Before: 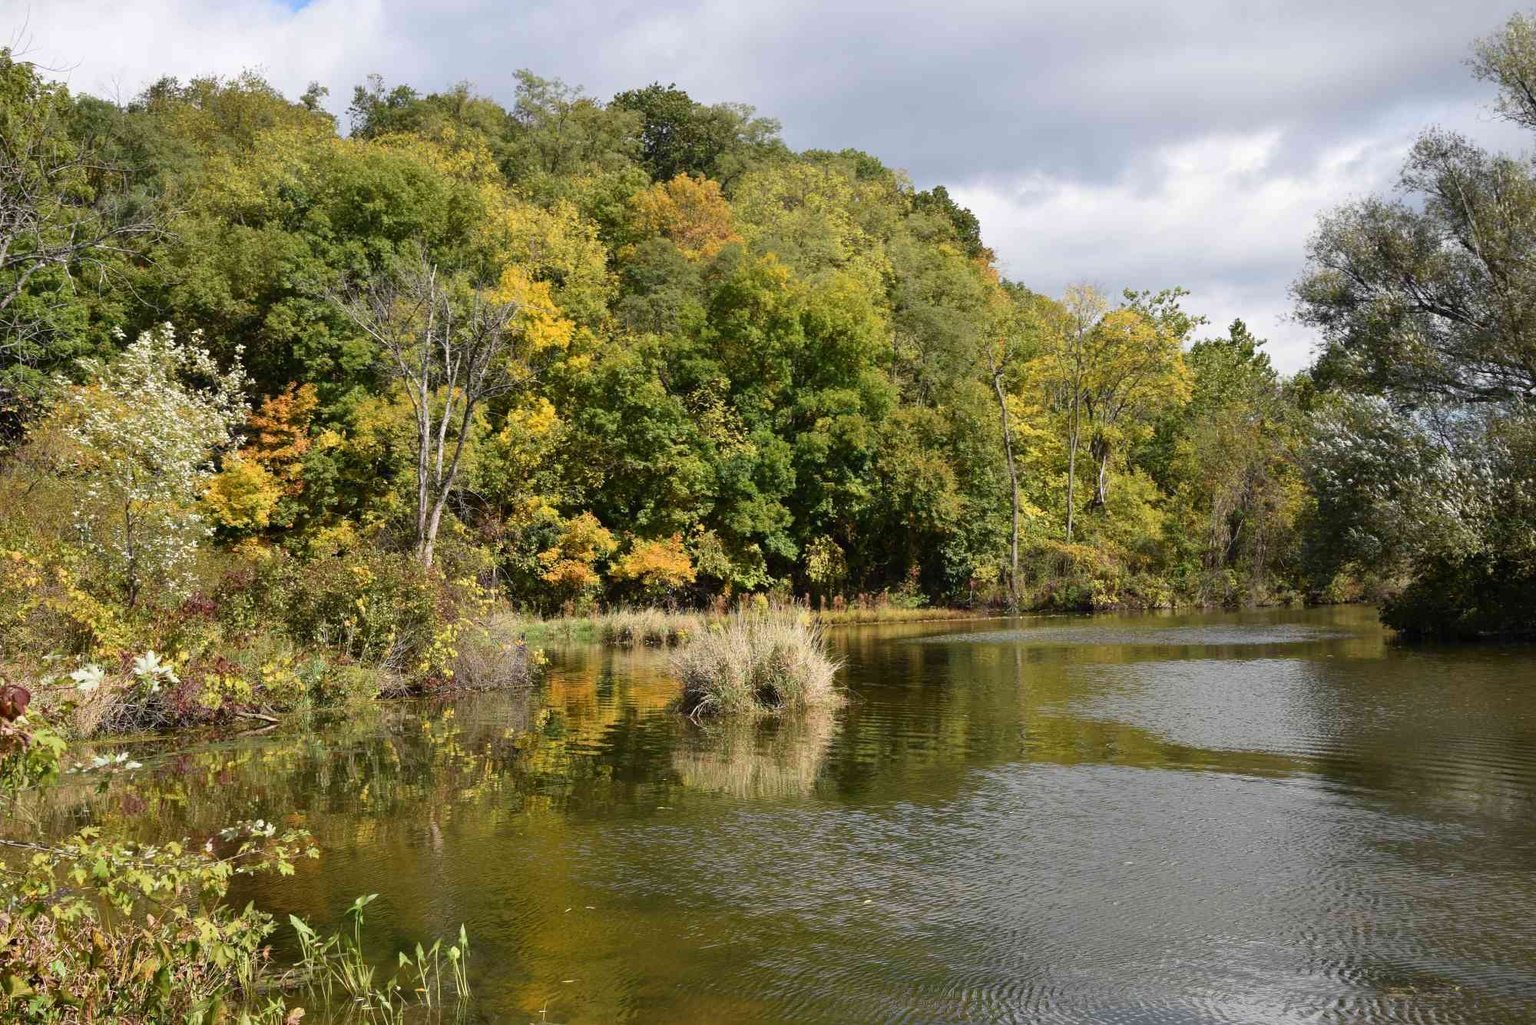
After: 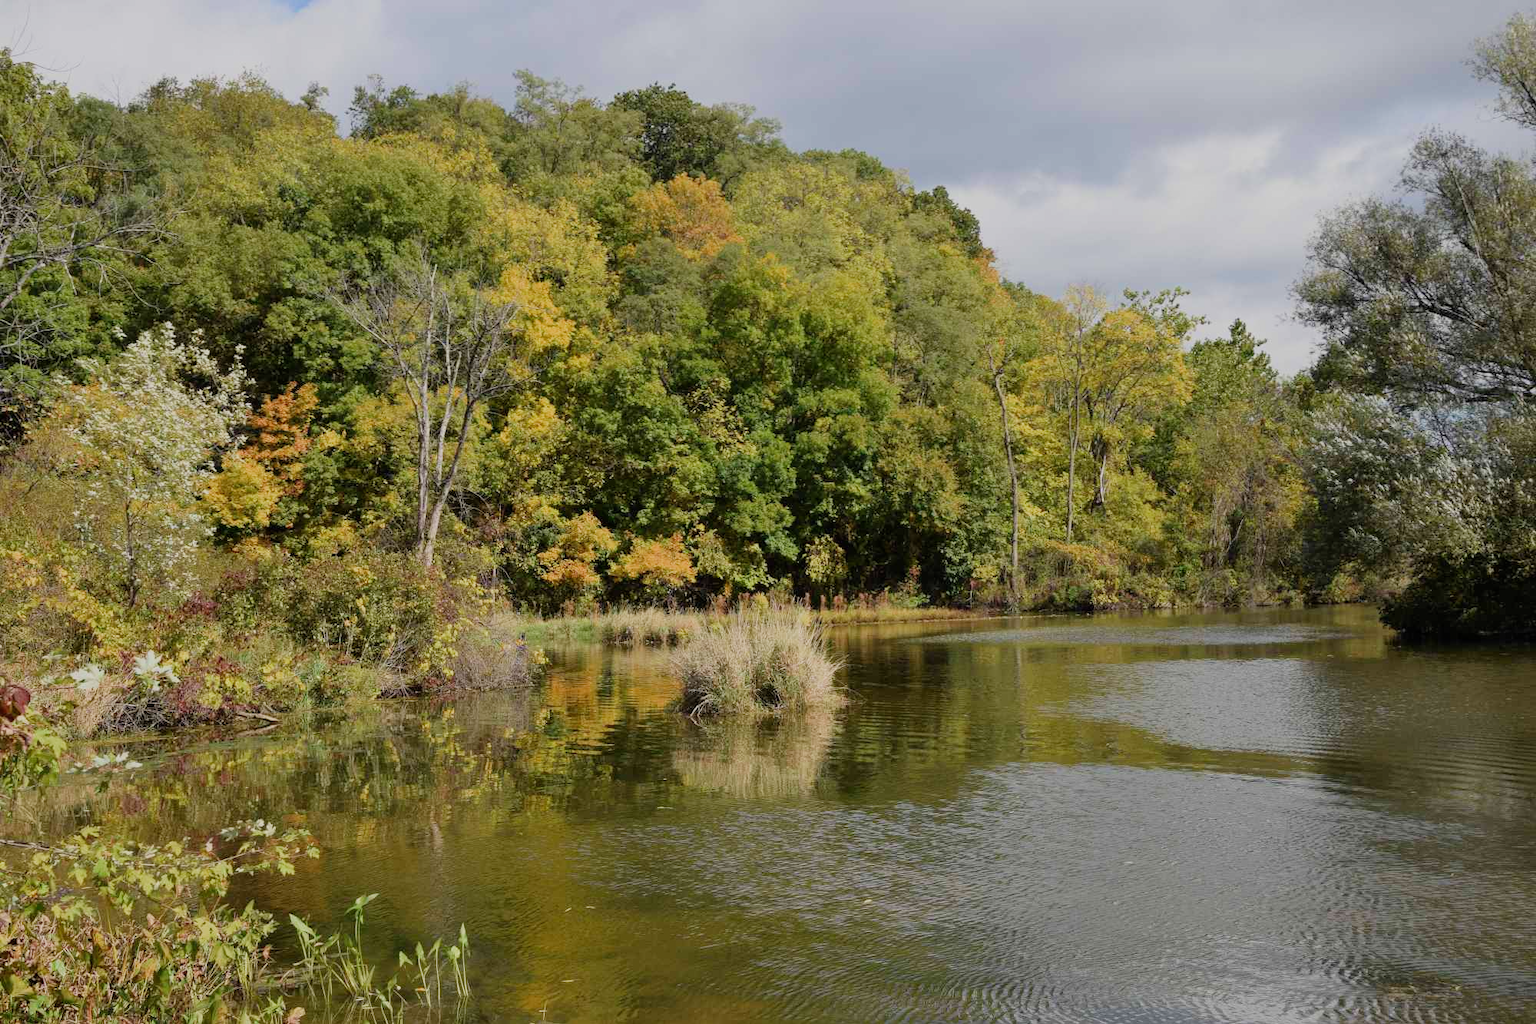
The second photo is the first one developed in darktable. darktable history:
filmic rgb: black relative exposure -13 EV, threshold 3 EV, target white luminance 85%, hardness 6.3, latitude 42.11%, contrast 0.858, shadows ↔ highlights balance 8.63%, color science v4 (2020), enable highlight reconstruction true
